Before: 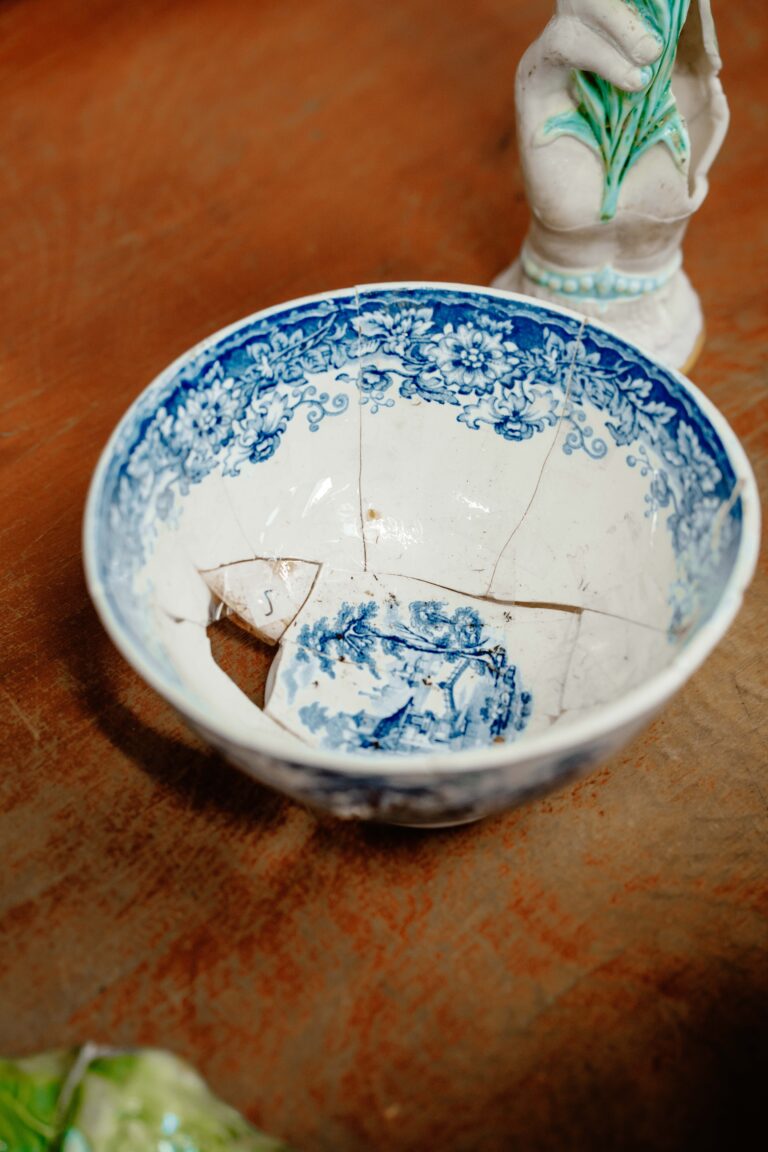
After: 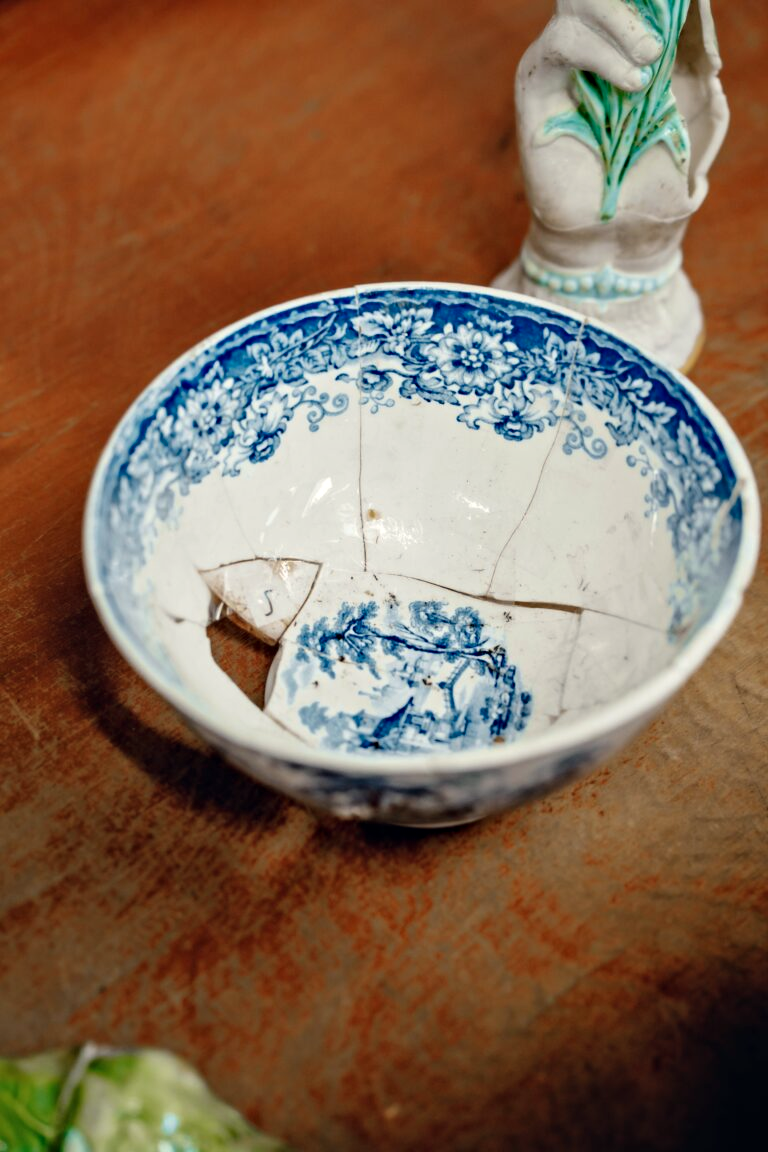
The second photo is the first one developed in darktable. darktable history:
contrast equalizer: octaves 7, y [[0.5, 0.5, 0.544, 0.569, 0.5, 0.5], [0.5 ×6], [0.5 ×6], [0 ×6], [0 ×6]]
color correction: highlights a* 0.243, highlights b* 2.65, shadows a* -1.03, shadows b* -4.17
